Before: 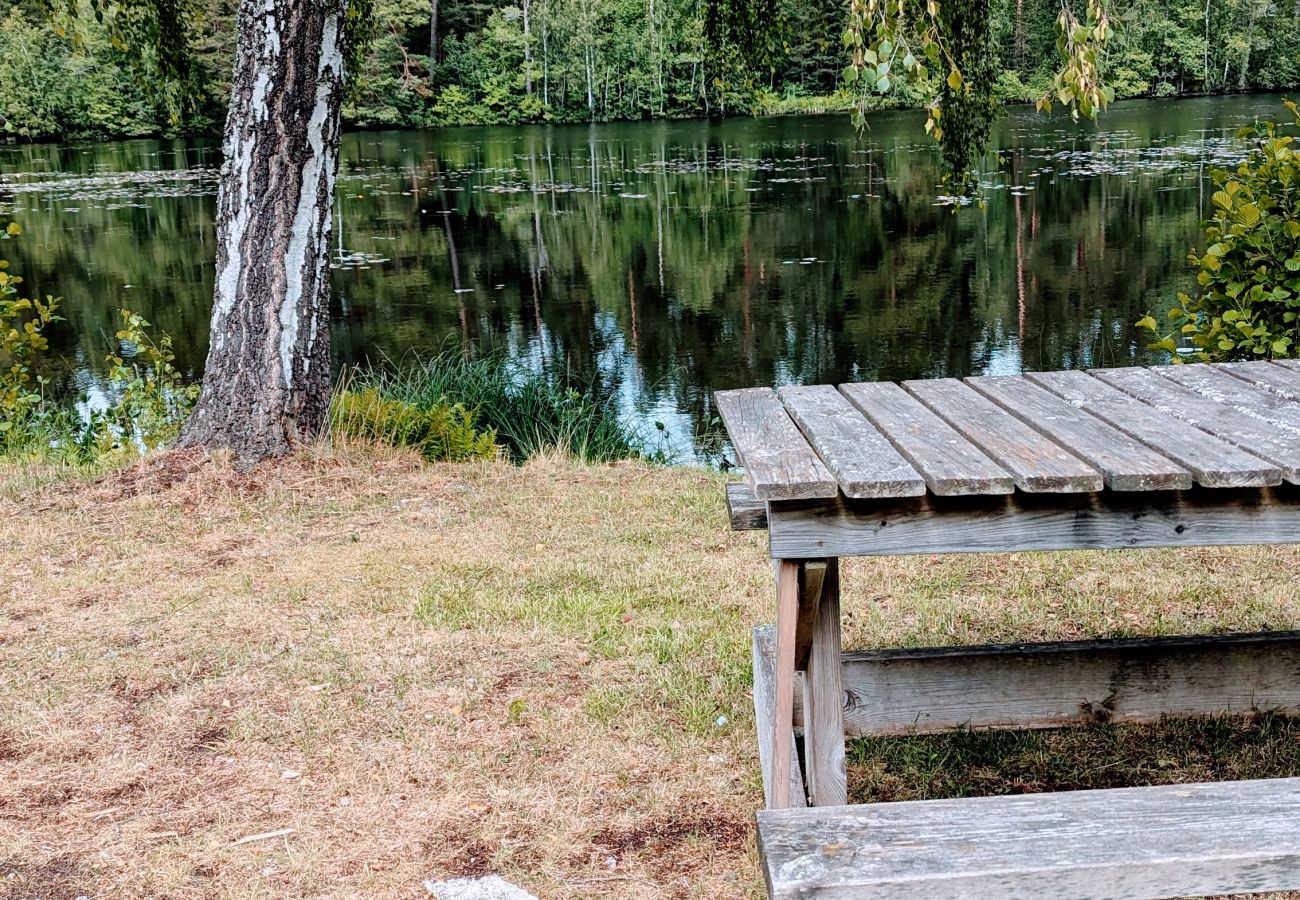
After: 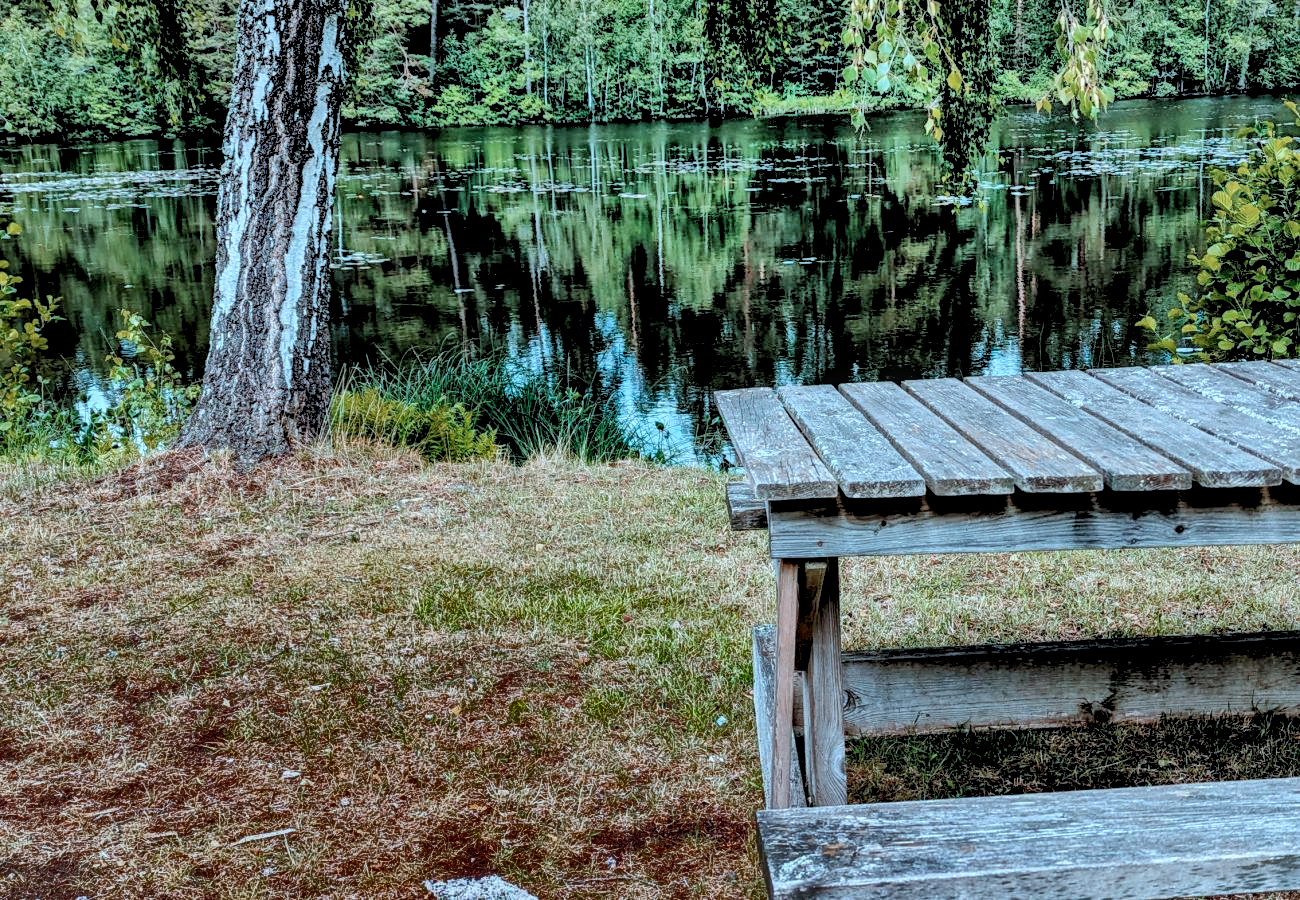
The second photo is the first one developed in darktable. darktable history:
color correction: highlights a* -11.71, highlights b* -15.58
rgb levels: levels [[0.013, 0.434, 0.89], [0, 0.5, 1], [0, 0.5, 1]]
local contrast: highlights 35%, detail 135%
shadows and highlights: radius 123.98, shadows 100, white point adjustment -3, highlights -100, highlights color adjustment 89.84%, soften with gaussian
exposure: exposure -0.153 EV, compensate highlight preservation false
